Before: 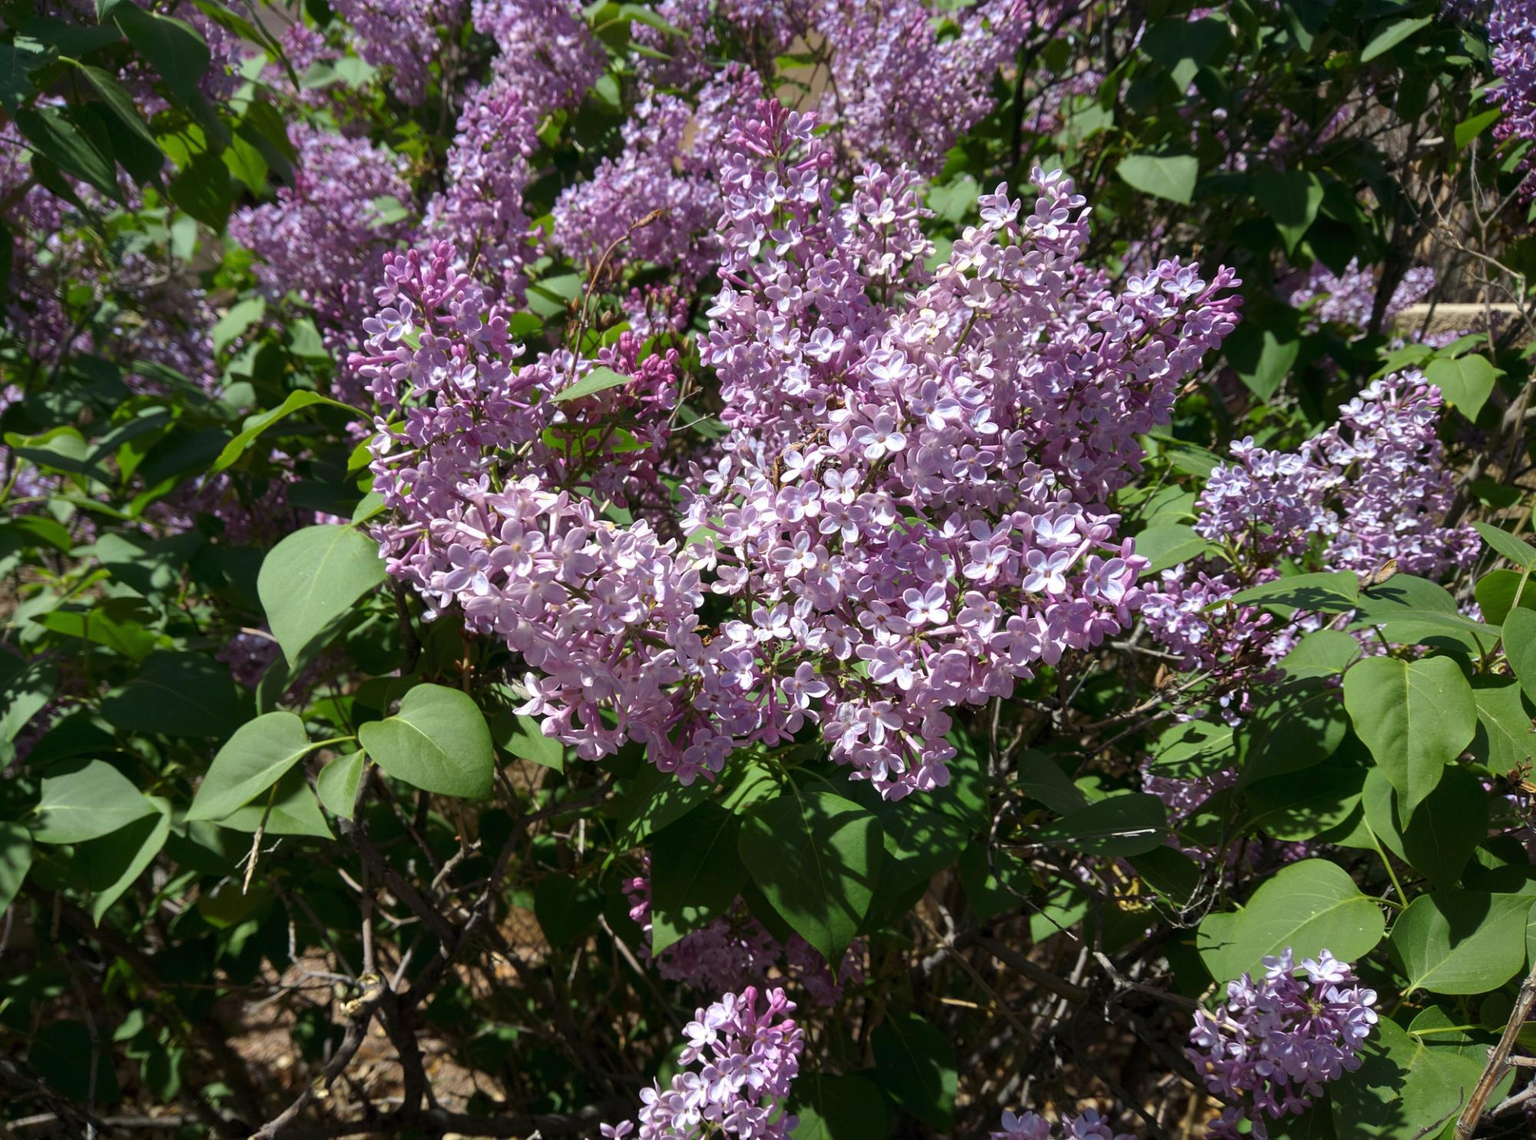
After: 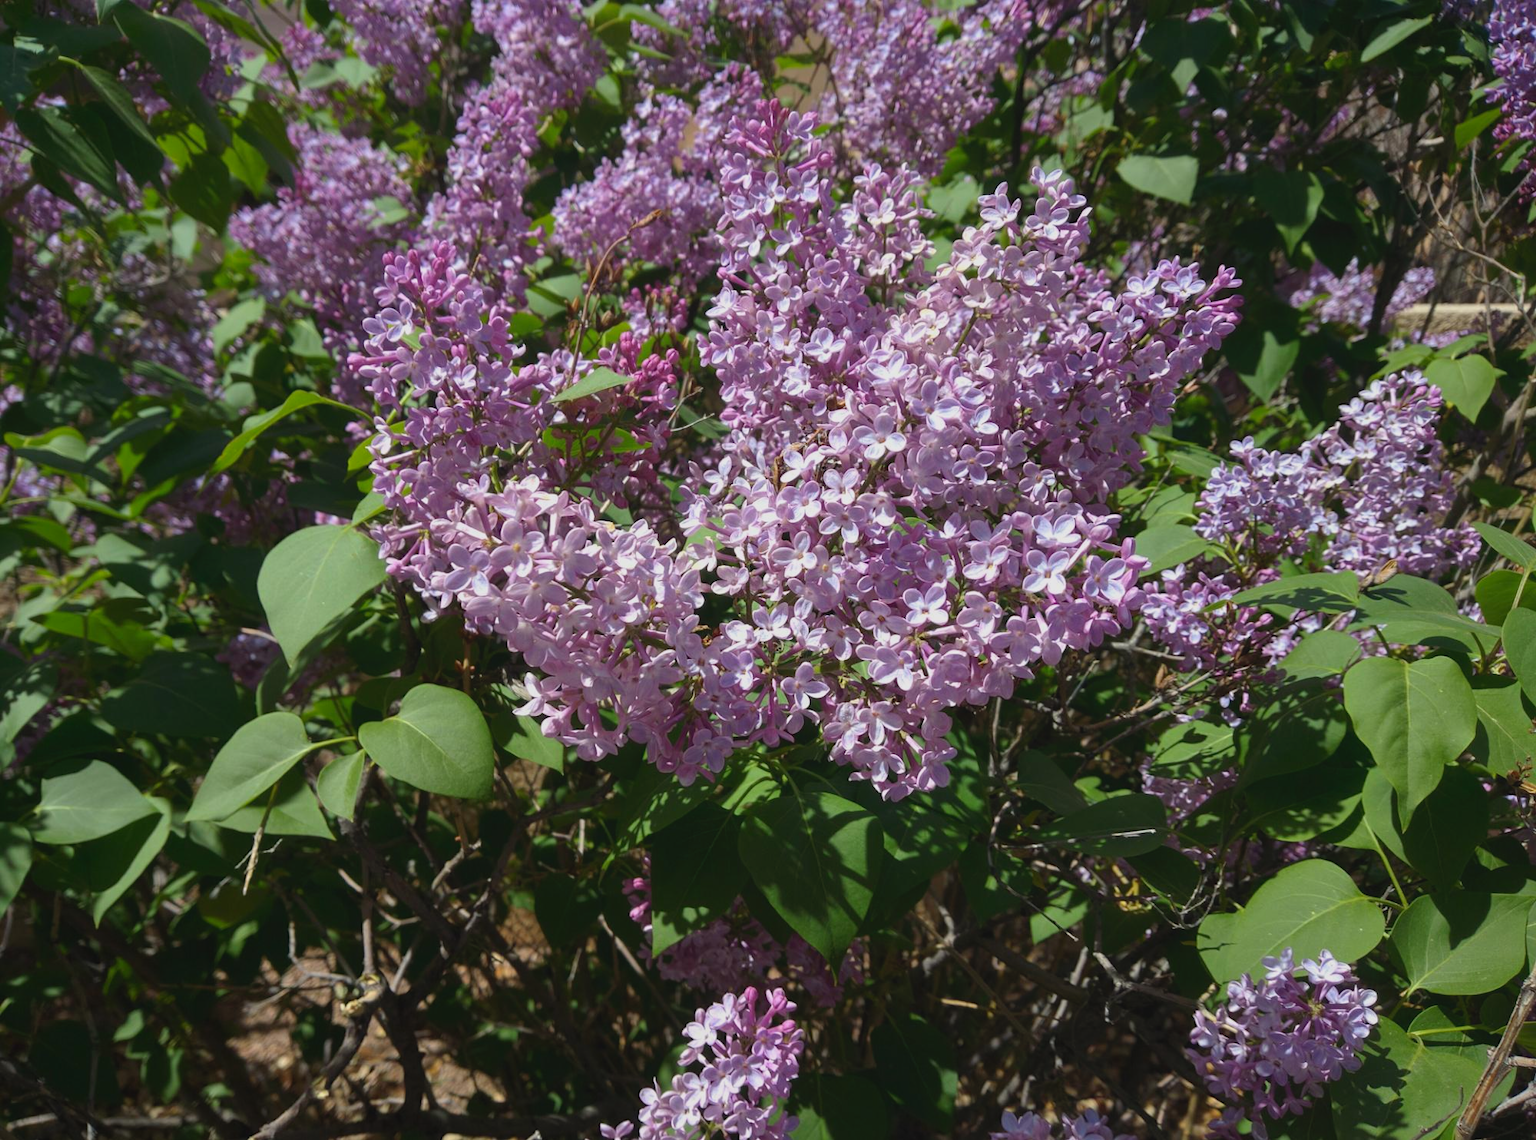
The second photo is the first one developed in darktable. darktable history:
local contrast: highlights 70%, shadows 69%, detail 82%, midtone range 0.329
